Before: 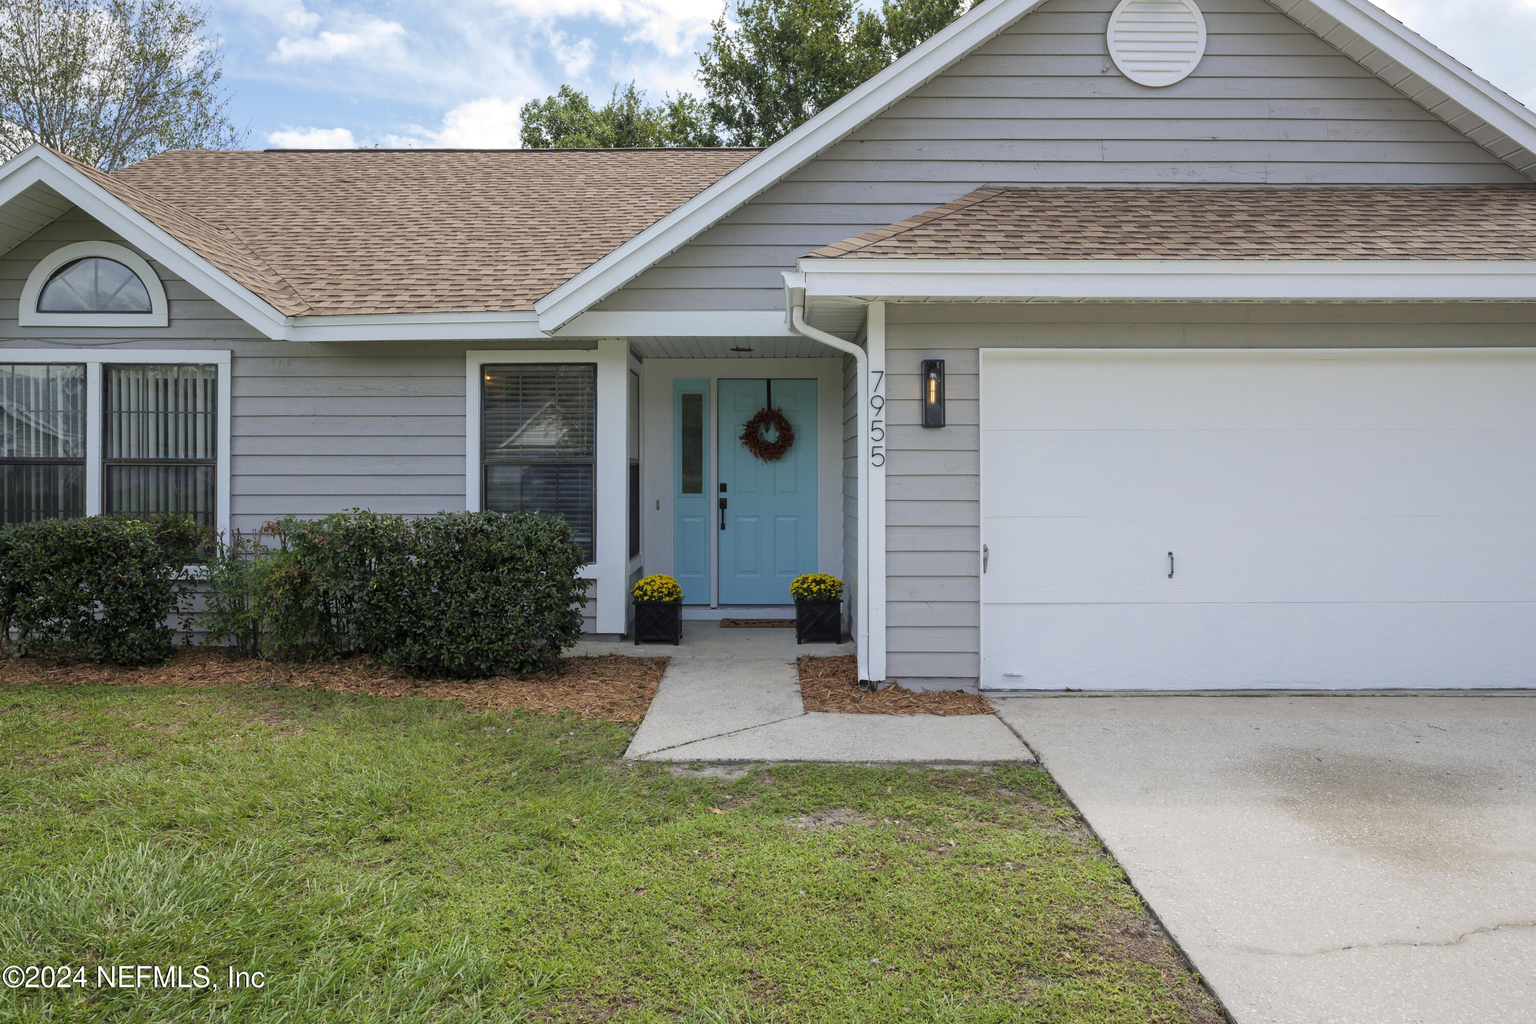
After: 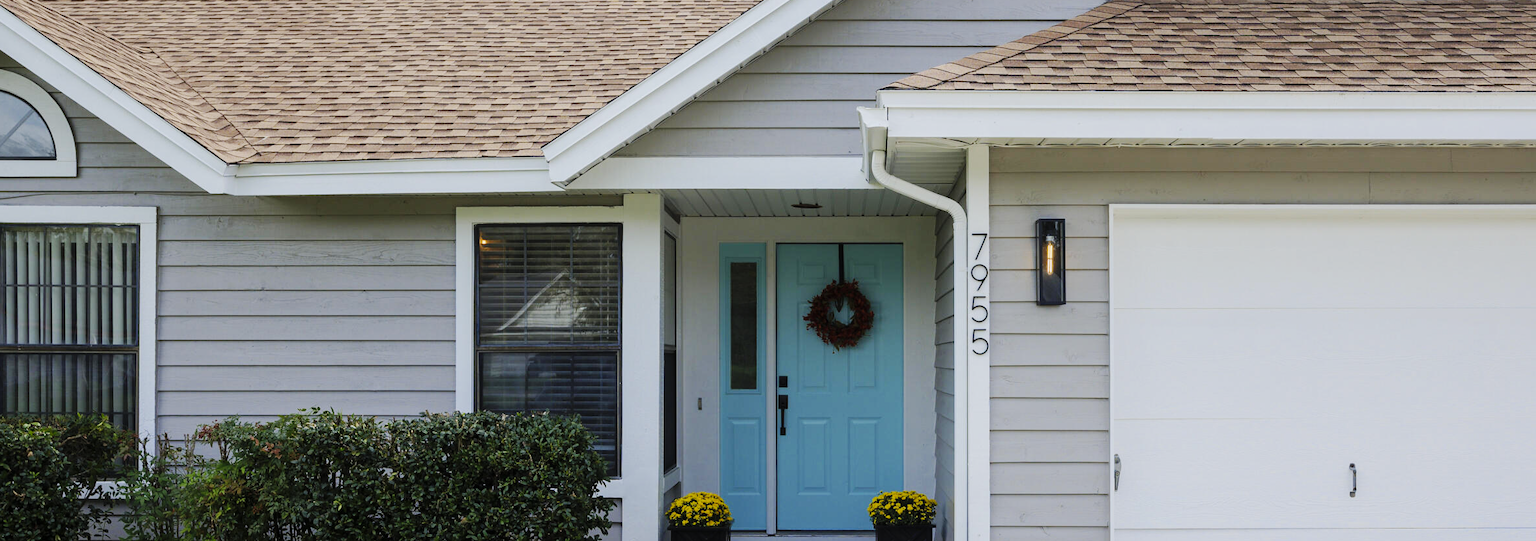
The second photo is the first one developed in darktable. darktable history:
crop: left 7.036%, top 18.398%, right 14.379%, bottom 40.043%
exposure: black level correction 0, exposure 0.7 EV, compensate exposure bias true, compensate highlight preservation false
base curve: curves: ch0 [(0, 0) (0.032, 0.025) (0.121, 0.166) (0.206, 0.329) (0.605, 0.79) (1, 1)], preserve colors none
